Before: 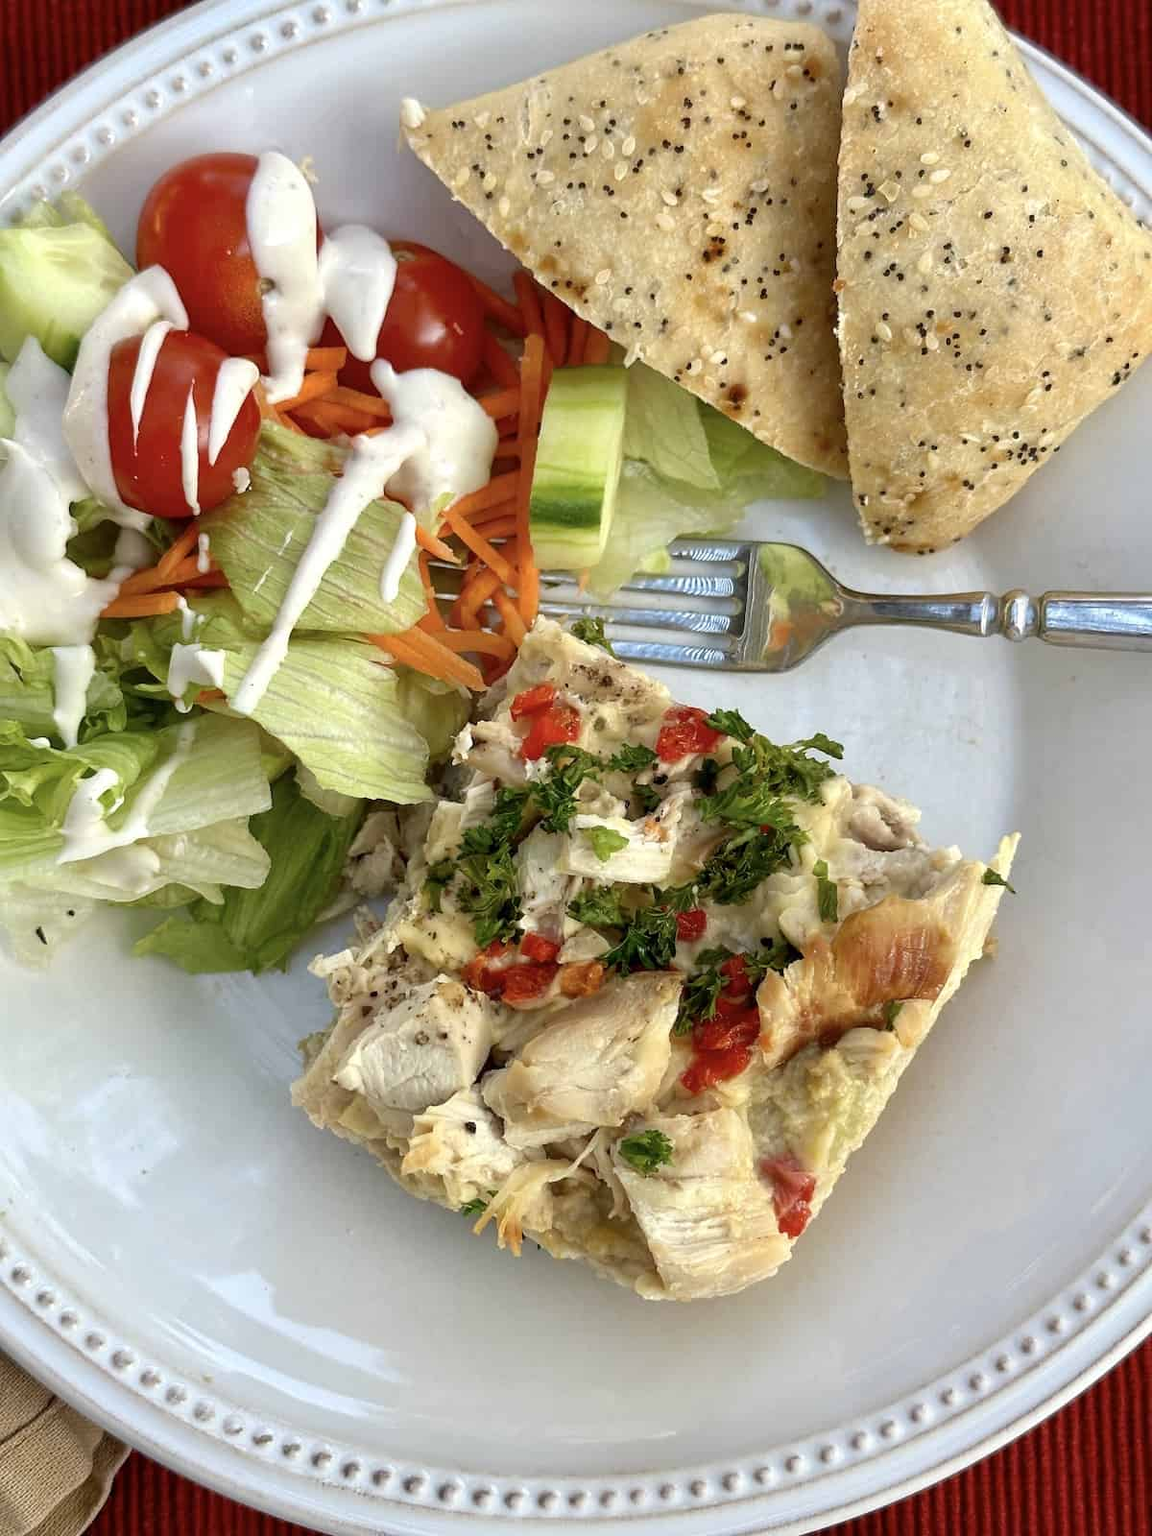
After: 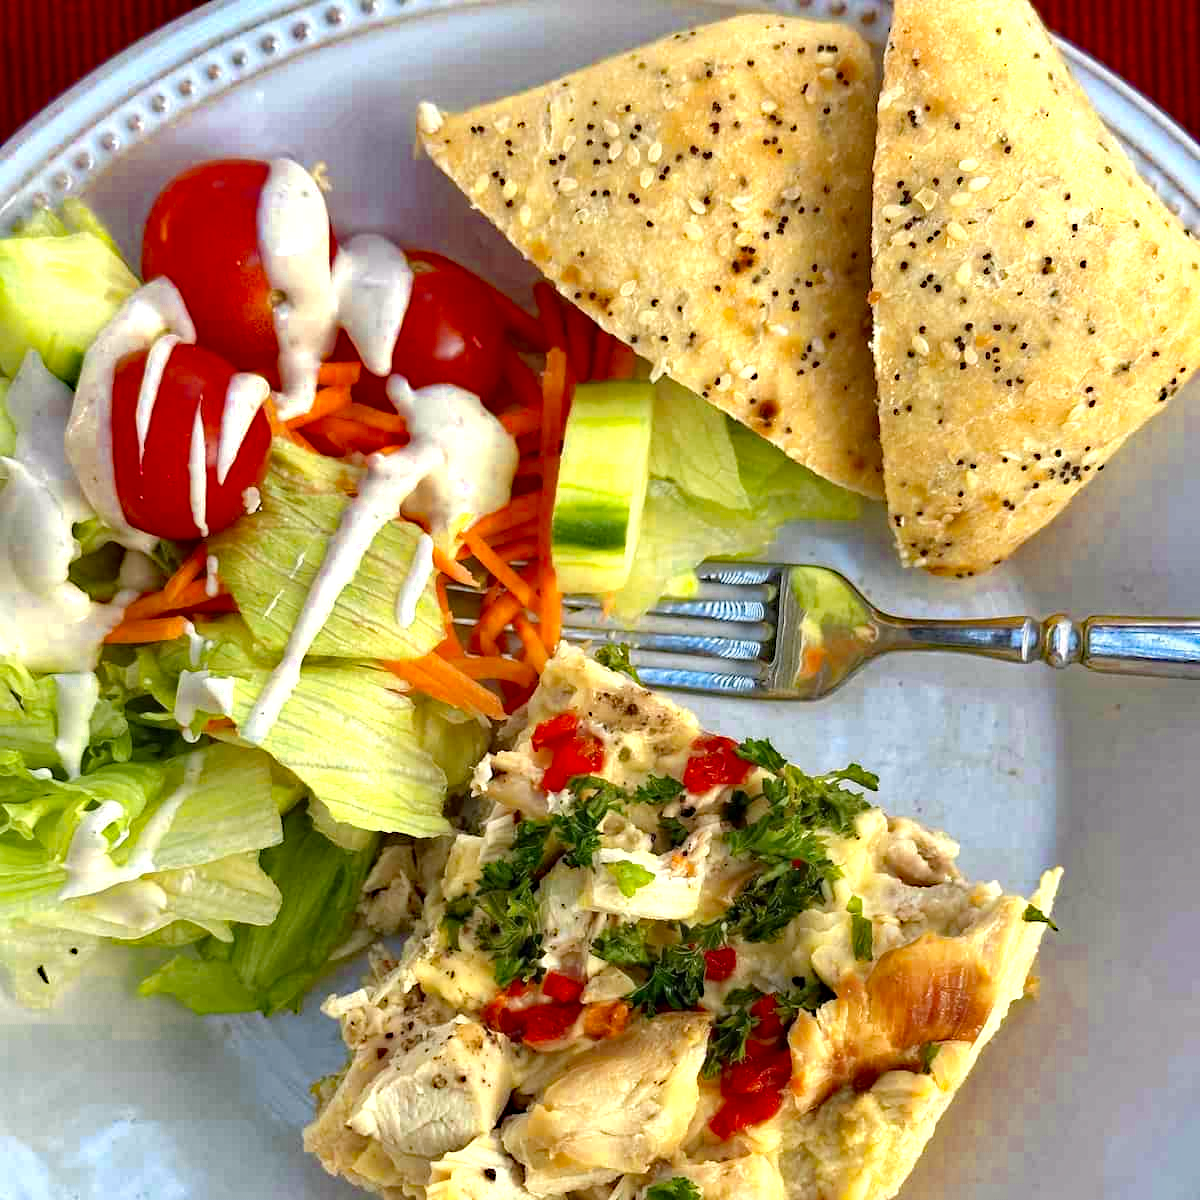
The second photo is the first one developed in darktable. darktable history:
crop: bottom 24.967%
haze removal: strength 0.53, distance 0.925, compatibility mode true, adaptive false
color zones: curves: ch0 [(0.004, 0.305) (0.261, 0.623) (0.389, 0.399) (0.708, 0.571) (0.947, 0.34)]; ch1 [(0.025, 0.645) (0.229, 0.584) (0.326, 0.551) (0.484, 0.262) (0.757, 0.643)]
